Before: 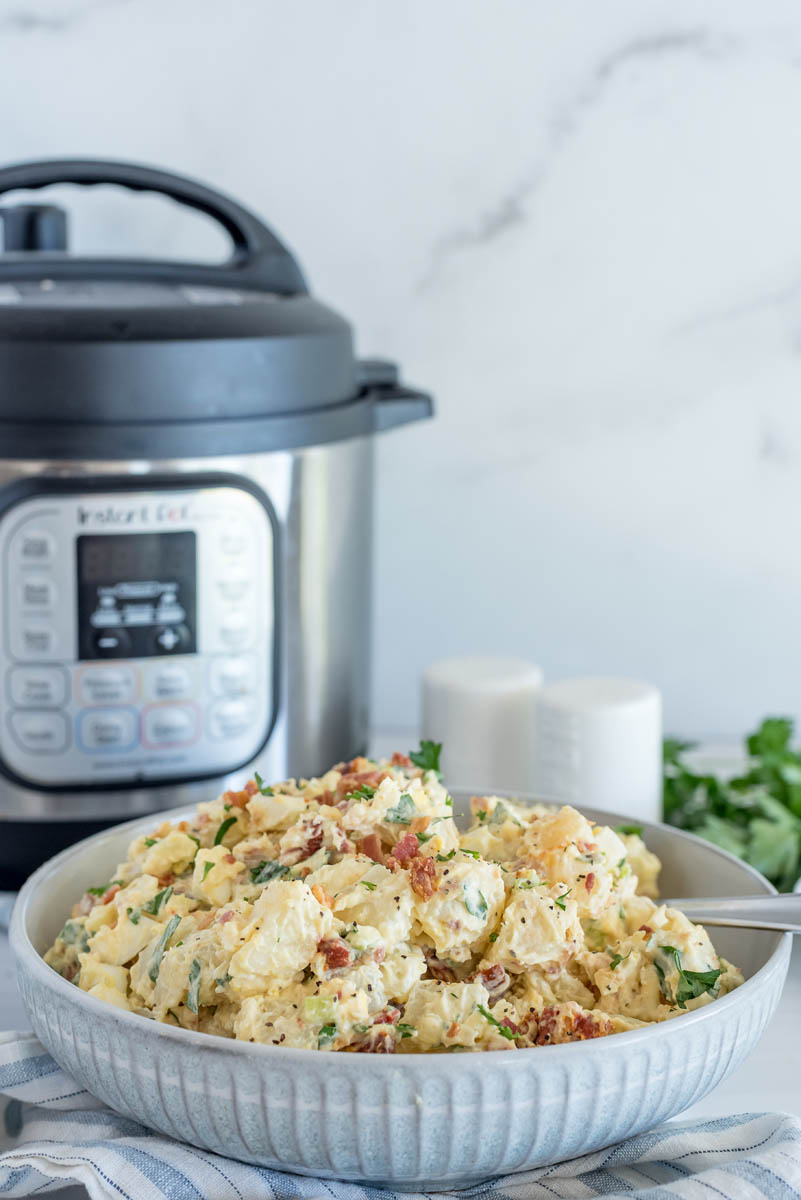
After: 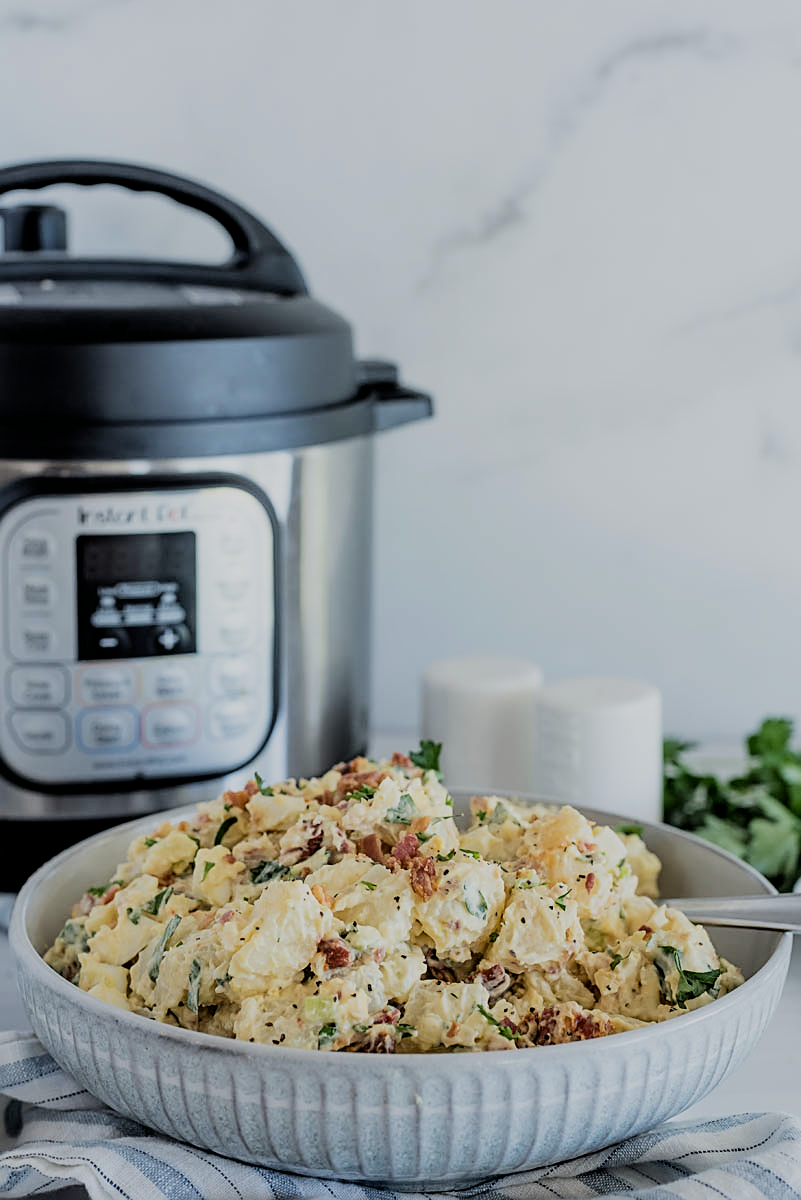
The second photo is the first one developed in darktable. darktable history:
tone equalizer: -8 EV -0.382 EV, -7 EV -0.359 EV, -6 EV -0.328 EV, -5 EV -0.218 EV, -3 EV 0.22 EV, -2 EV 0.36 EV, -1 EV 0.414 EV, +0 EV 0.399 EV
exposure: exposure -0.906 EV, compensate exposure bias true, compensate highlight preservation false
sharpen: radius 1.951
filmic rgb: black relative exposure -5 EV, white relative exposure 3.99 EV, threshold 2.96 EV, hardness 2.89, contrast 1.299, highlights saturation mix -29.96%, enable highlight reconstruction true
